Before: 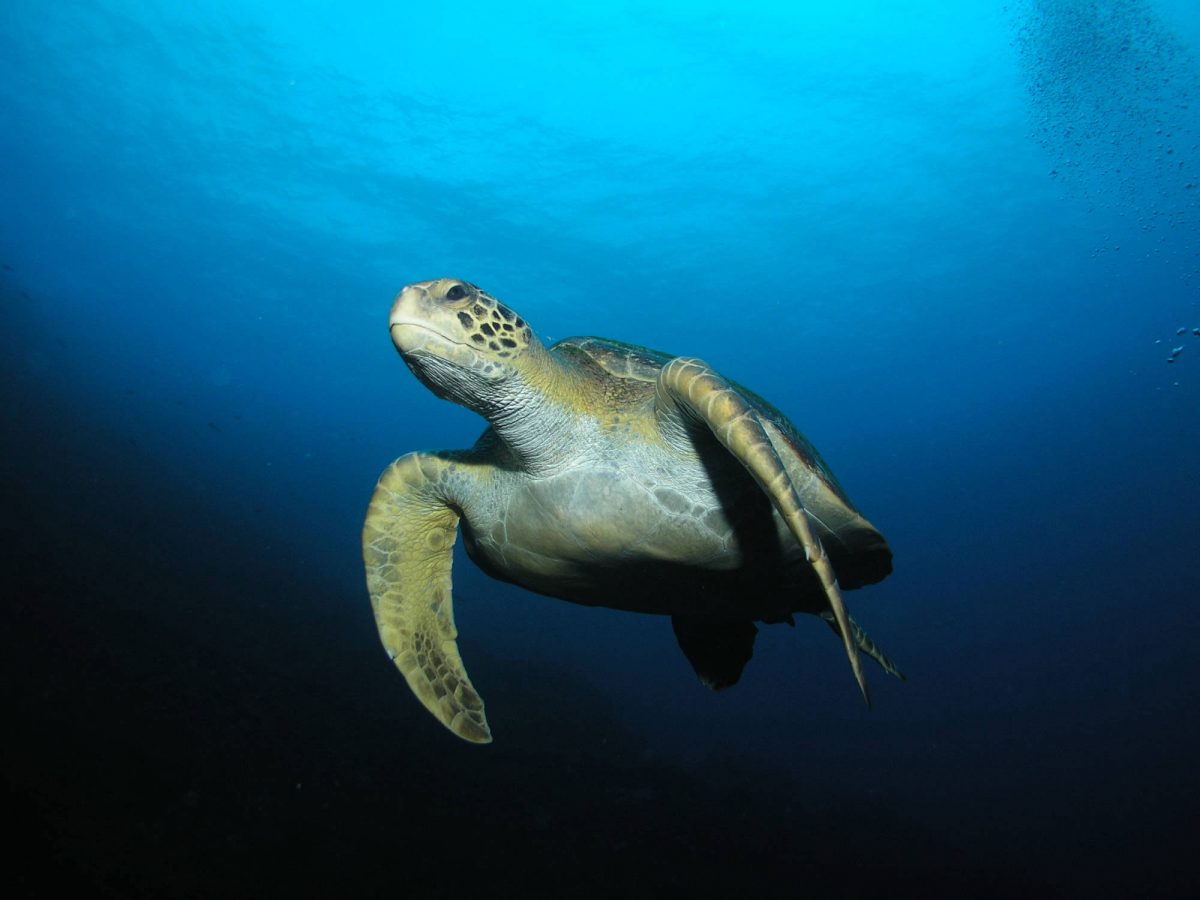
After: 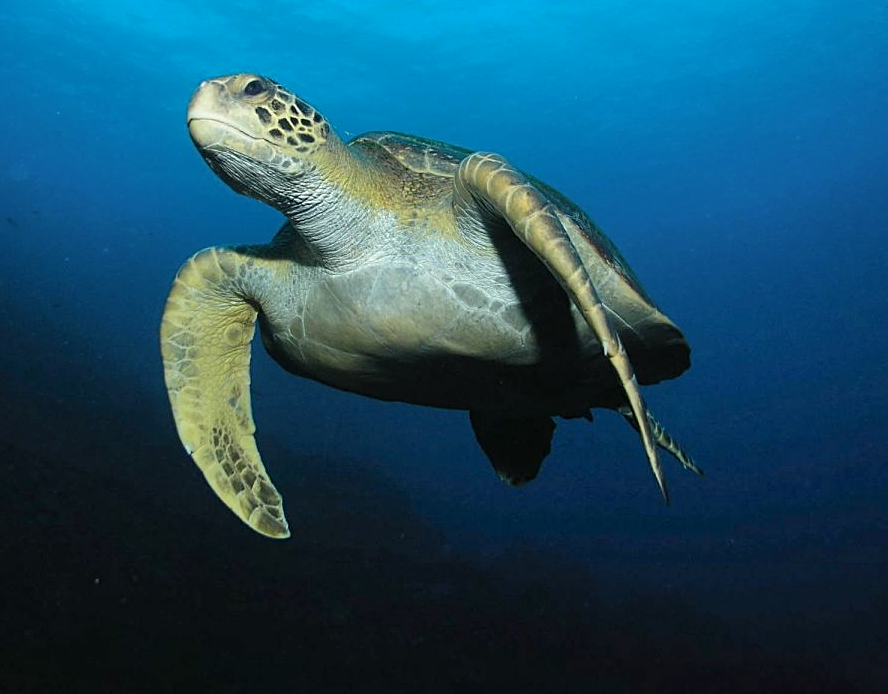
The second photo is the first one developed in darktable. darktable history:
crop: left 16.871%, top 22.857%, right 9.116%
sharpen: on, module defaults
shadows and highlights: white point adjustment 0.05, highlights color adjustment 55.9%, soften with gaussian
